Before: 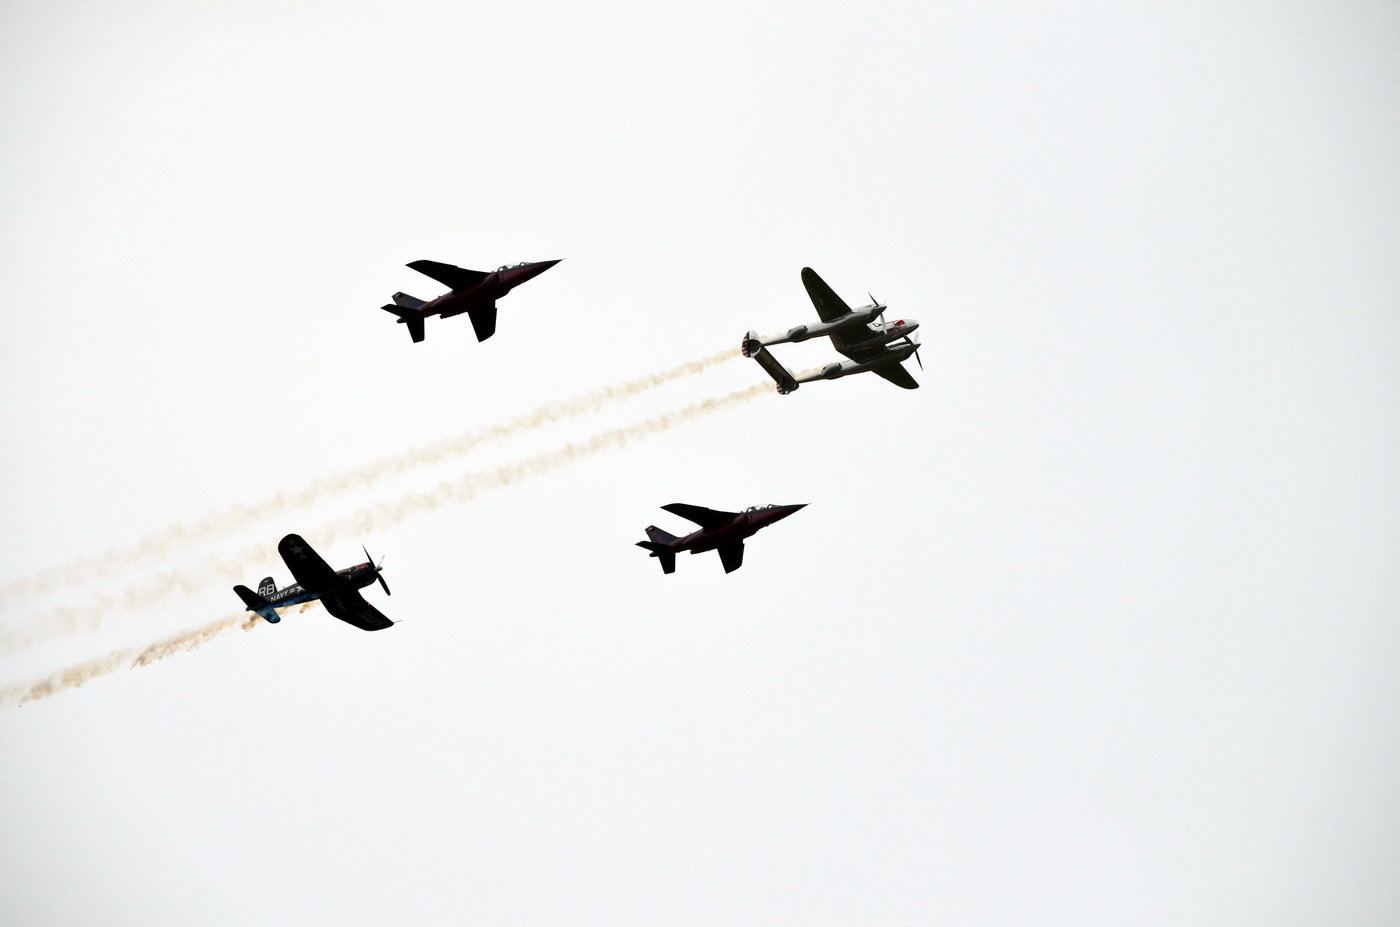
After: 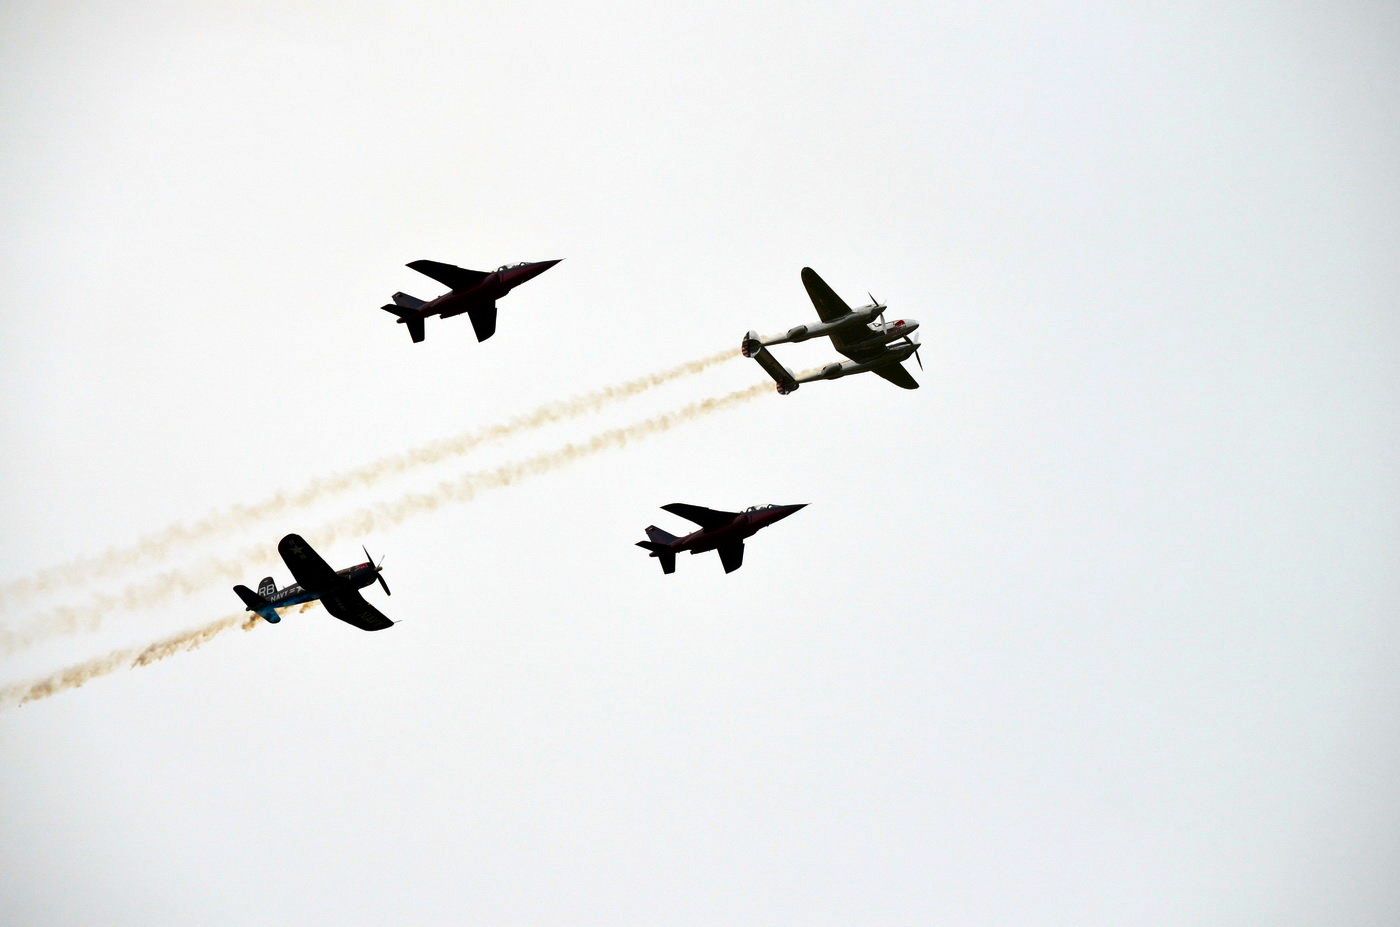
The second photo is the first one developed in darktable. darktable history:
color balance rgb: perceptual saturation grading › global saturation 30%, global vibrance 20%
shadows and highlights: shadows 32, highlights -32, soften with gaussian
